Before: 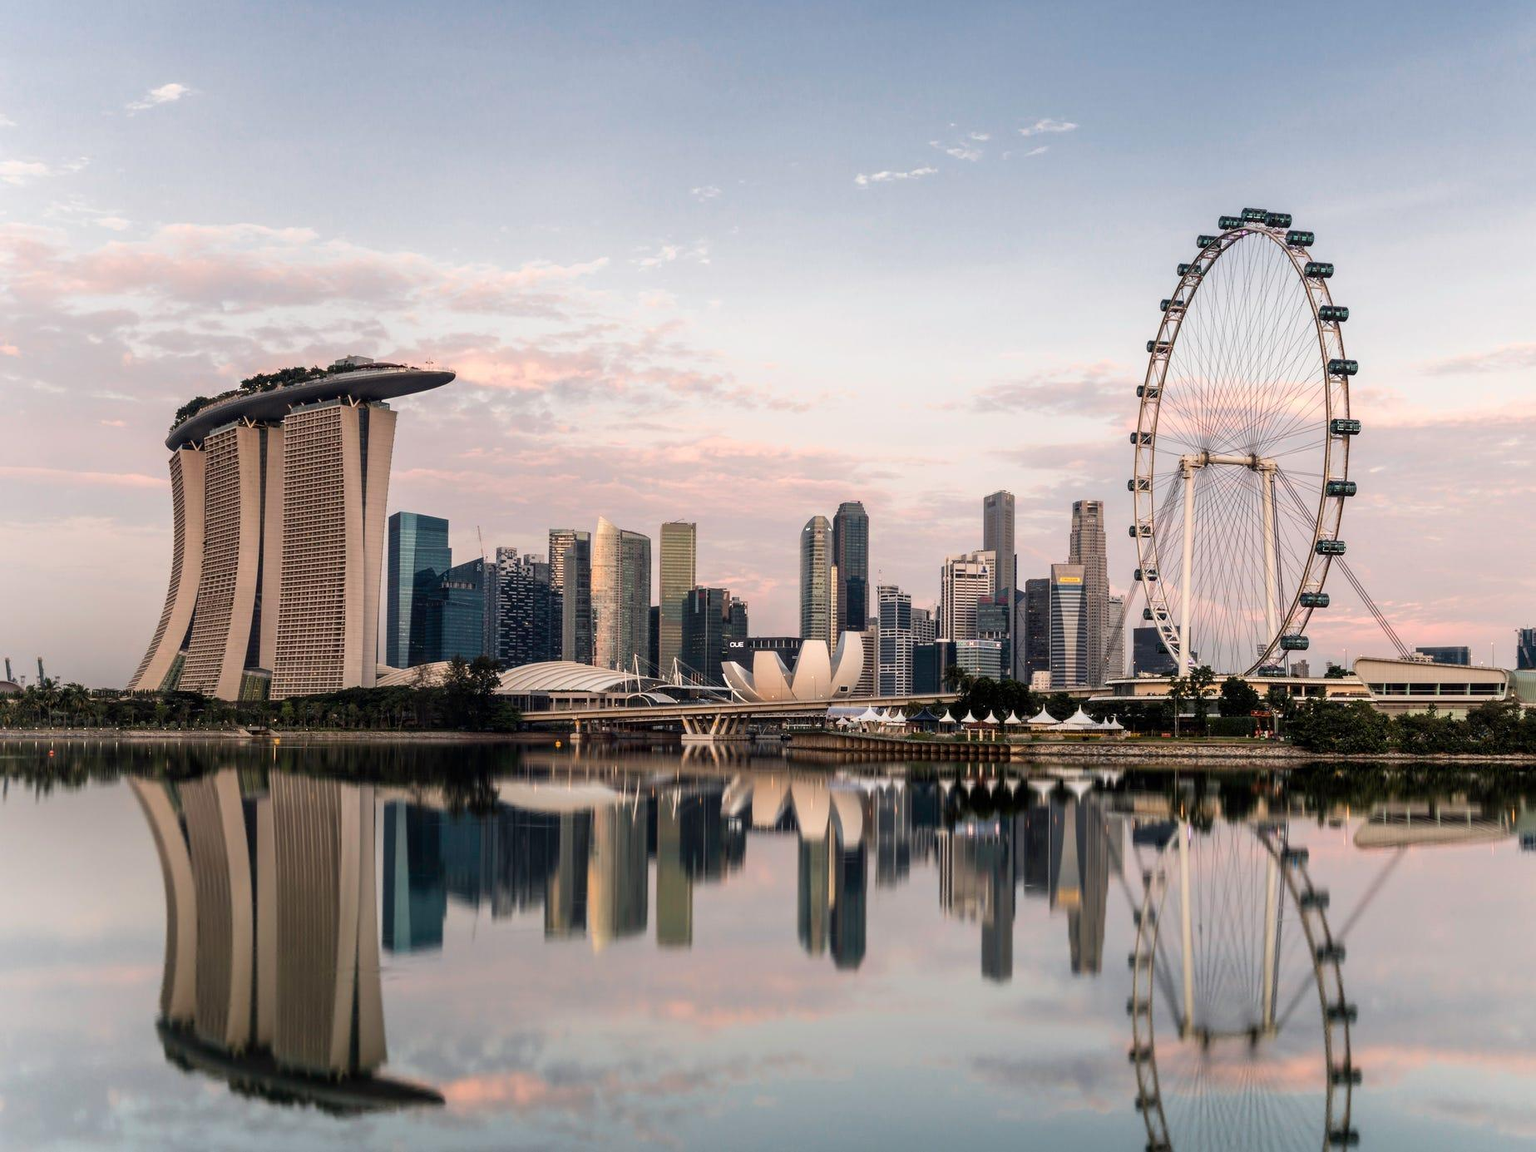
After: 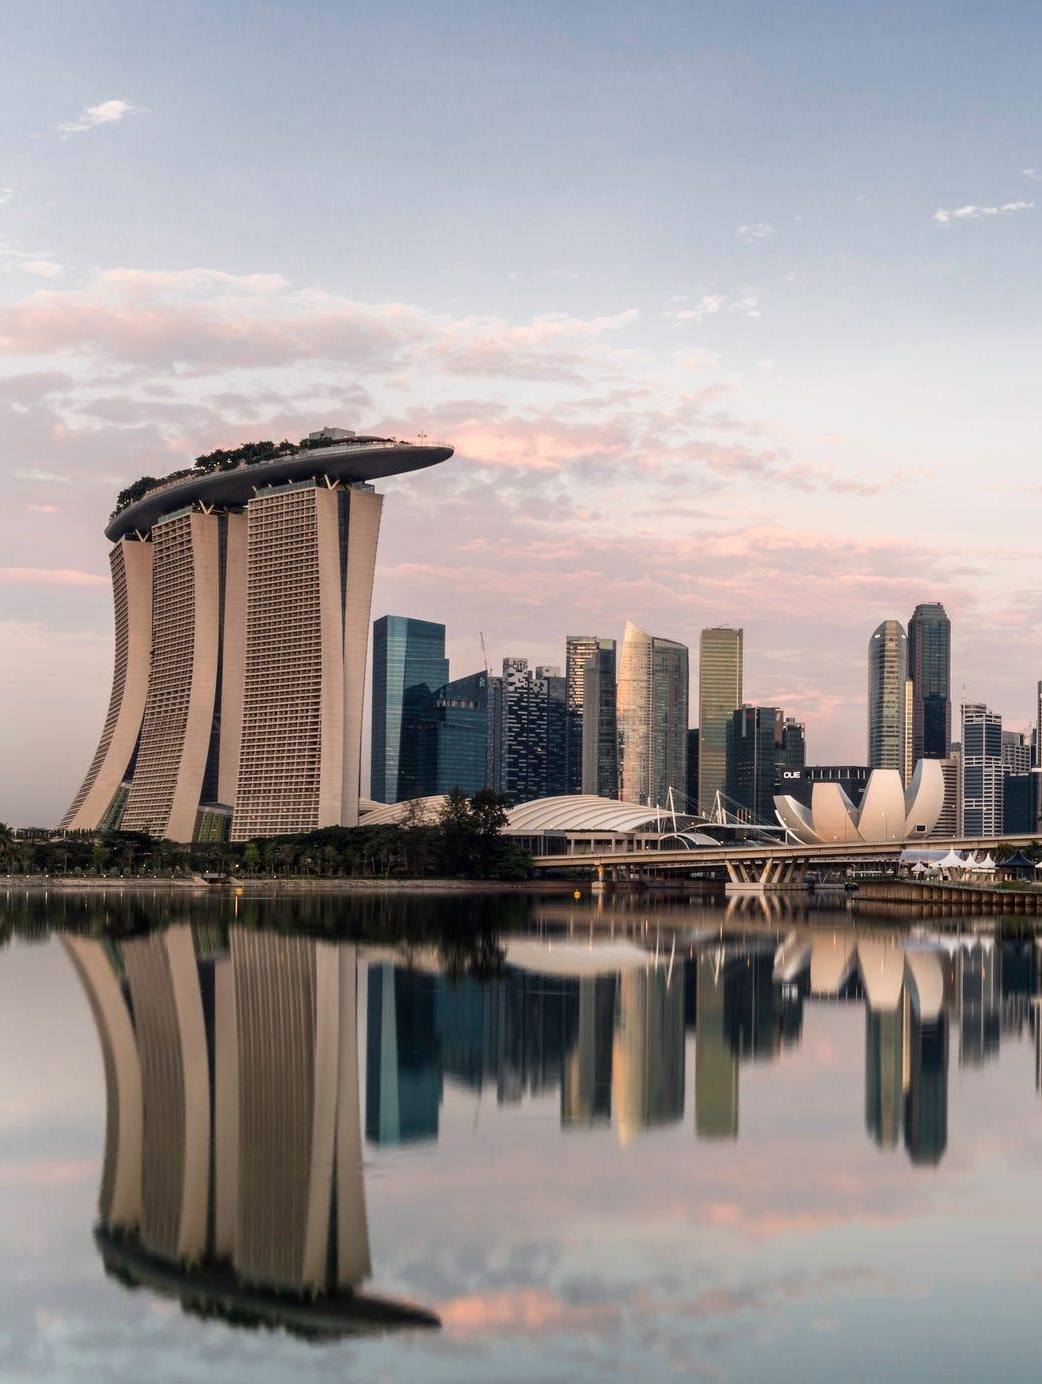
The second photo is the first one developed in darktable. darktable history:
crop: left 5.09%, right 38.493%
